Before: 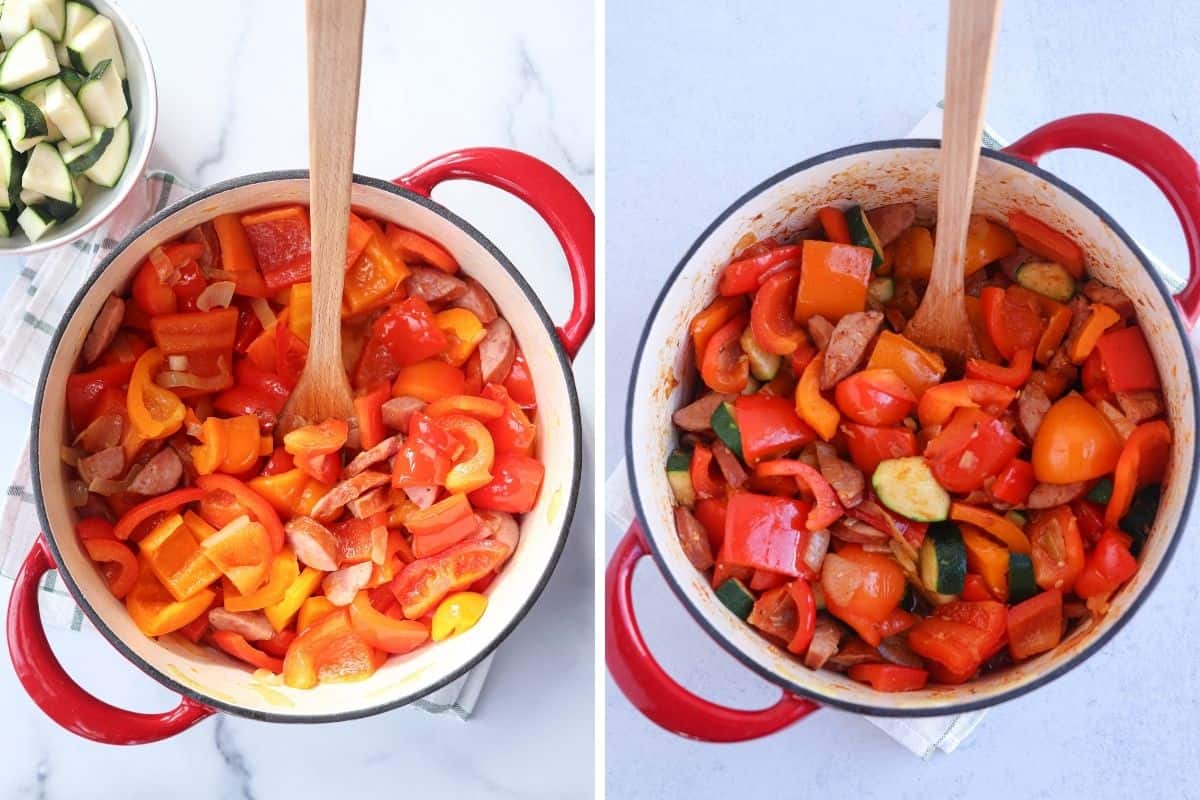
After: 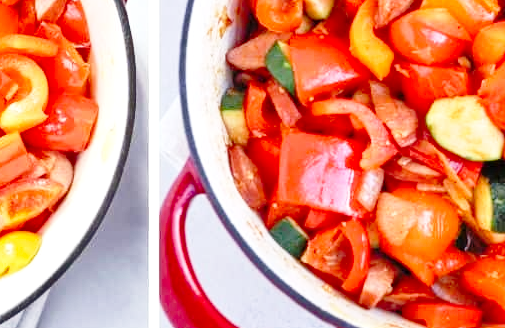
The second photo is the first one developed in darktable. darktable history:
base curve: curves: ch0 [(0, 0) (0.028, 0.03) (0.121, 0.232) (0.46, 0.748) (0.859, 0.968) (1, 1)], preserve colors none
local contrast: highlights 100%, shadows 100%, detail 120%, midtone range 0.2
tone equalizer: -7 EV 0.15 EV, -6 EV 0.6 EV, -5 EV 1.15 EV, -4 EV 1.33 EV, -3 EV 1.15 EV, -2 EV 0.6 EV, -1 EV 0.15 EV, mask exposure compensation -0.5 EV
crop: left 37.221%, top 45.169%, right 20.63%, bottom 13.777%
shadows and highlights: shadows 52.42, soften with gaussian
